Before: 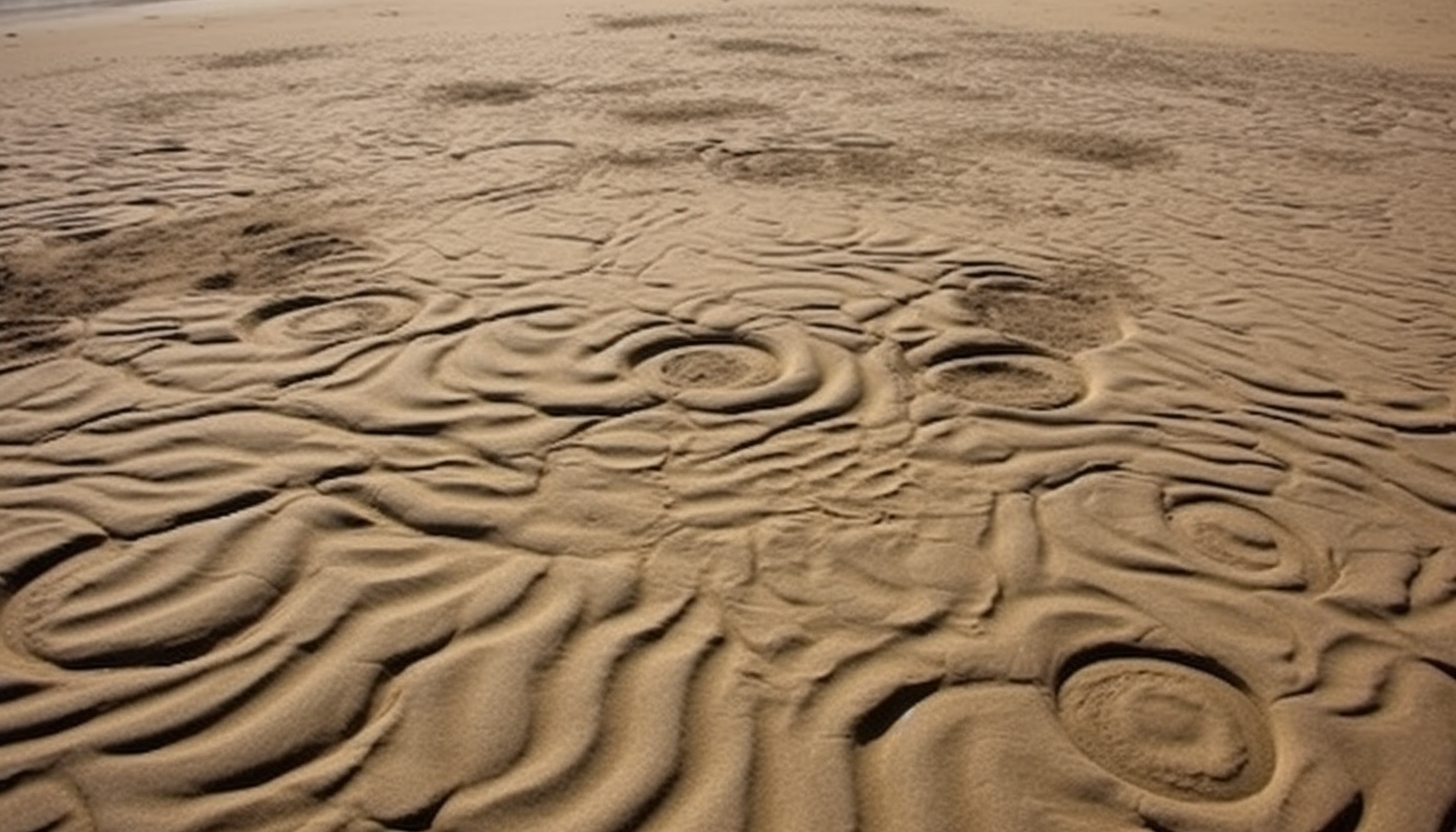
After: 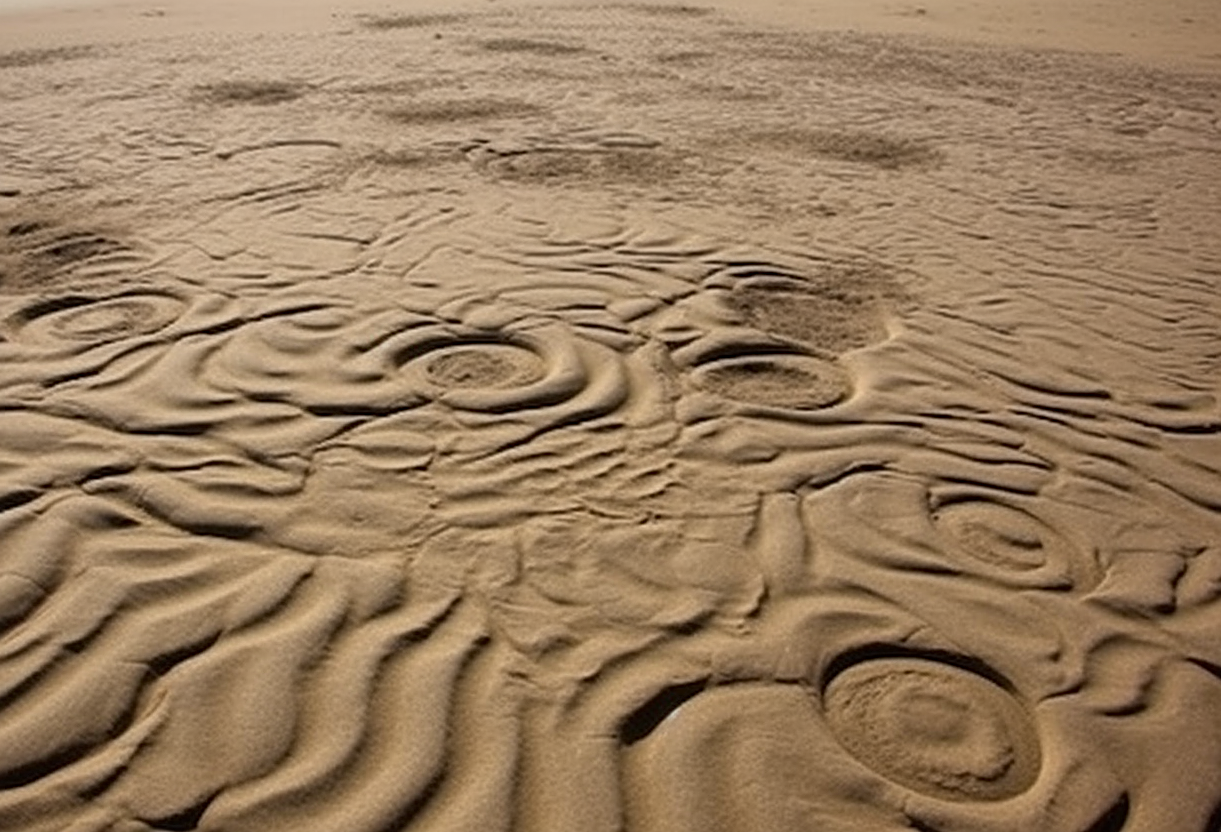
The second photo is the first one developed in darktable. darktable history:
crop: left 16.106%
sharpen: on, module defaults
